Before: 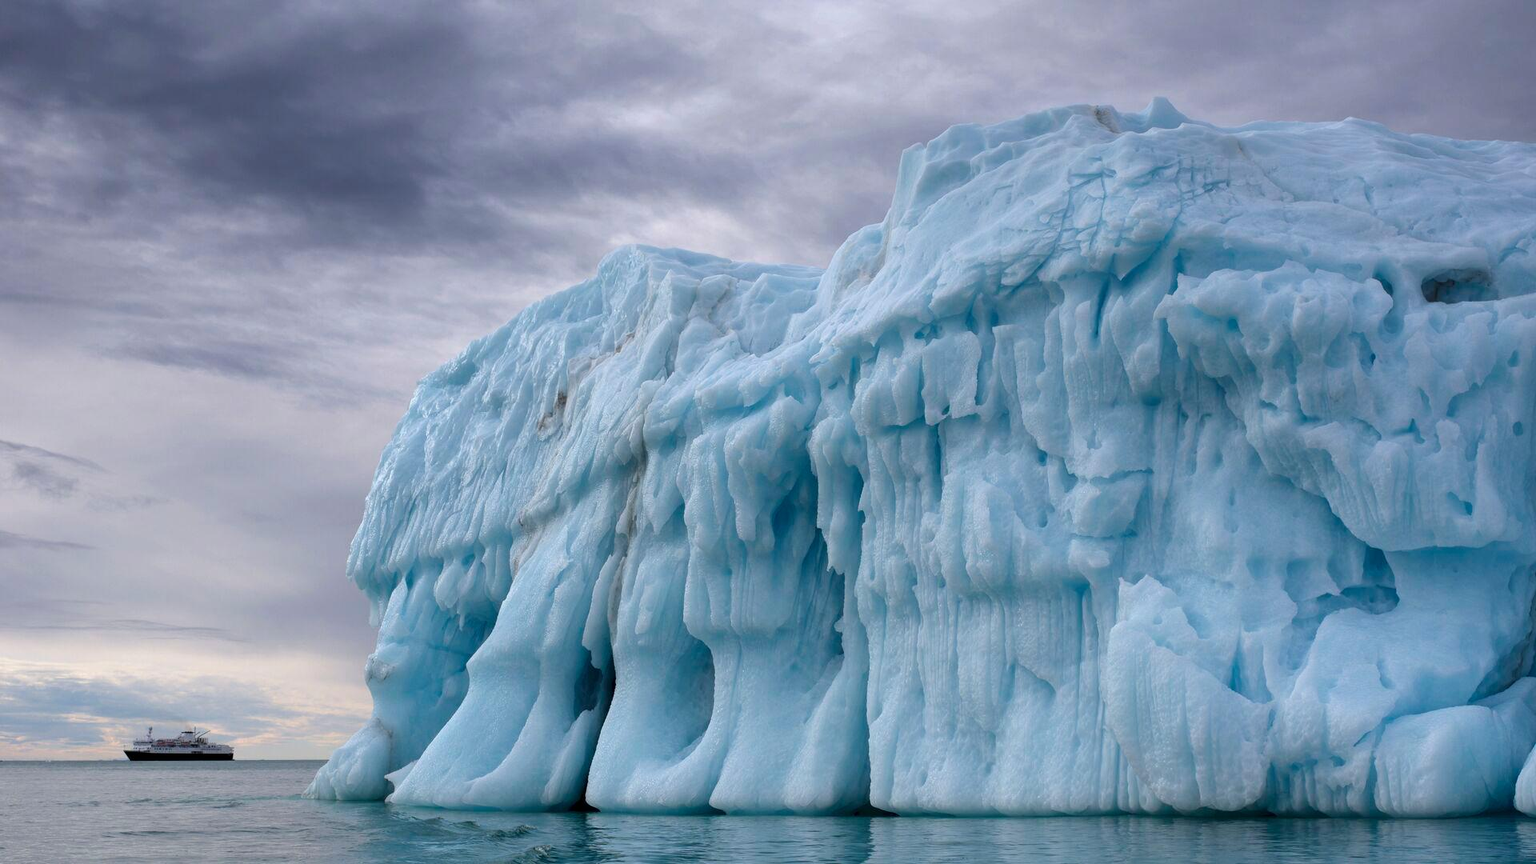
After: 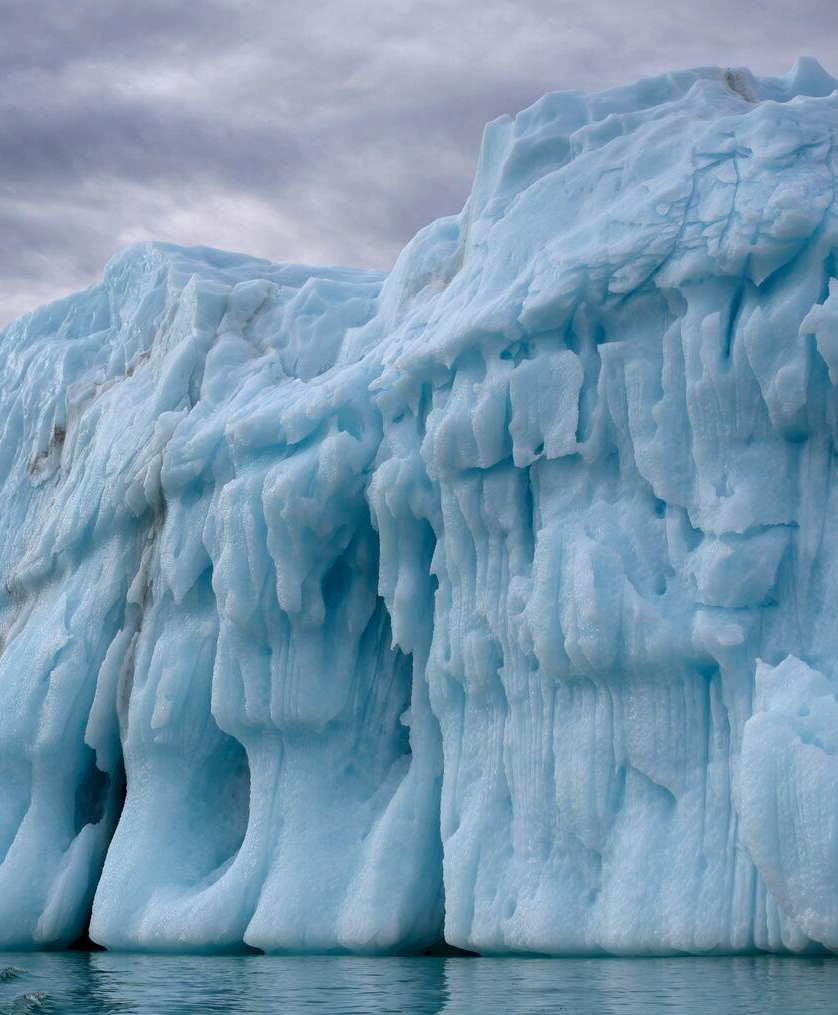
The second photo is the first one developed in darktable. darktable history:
crop: left 33.491%, top 5.989%, right 22.823%
base curve: preserve colors none
